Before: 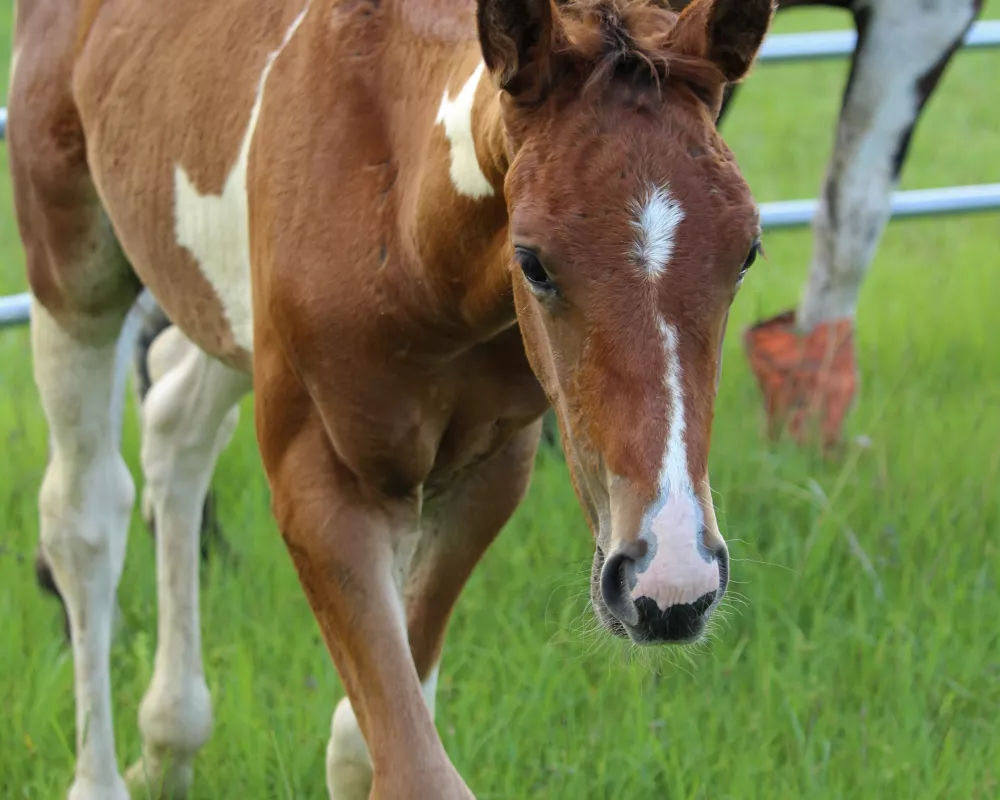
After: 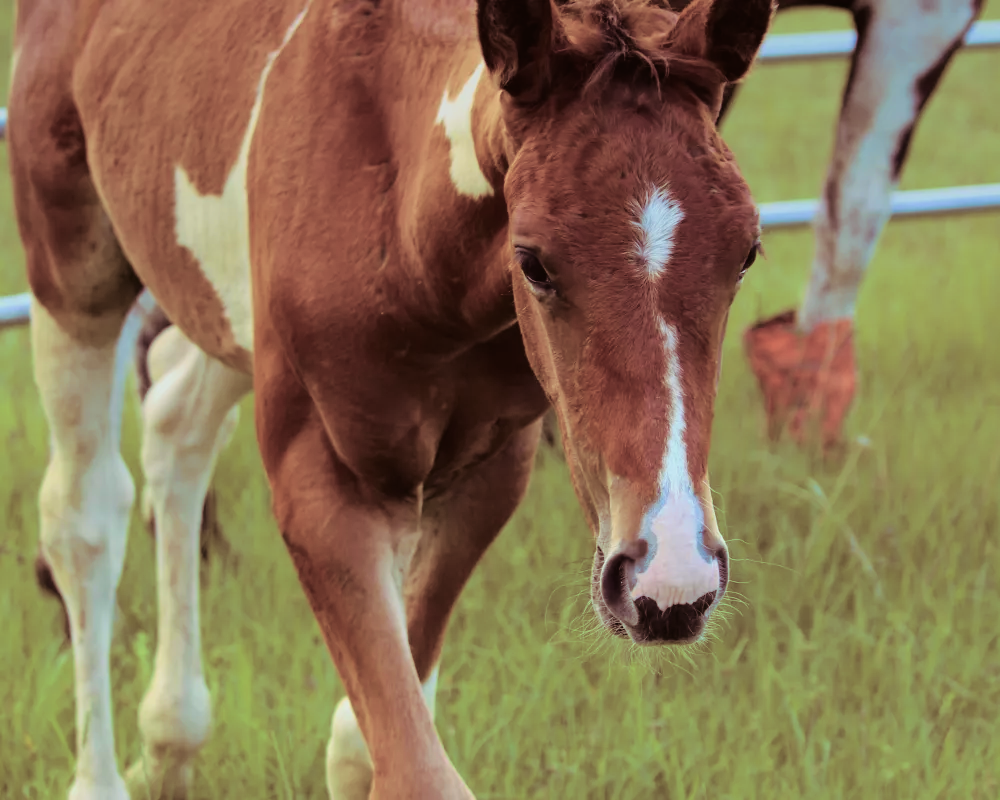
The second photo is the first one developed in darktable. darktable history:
tone curve: curves: ch0 [(0, 0.021) (0.049, 0.044) (0.152, 0.14) (0.328, 0.377) (0.473, 0.543) (0.641, 0.705) (0.868, 0.887) (1, 0.969)]; ch1 [(0, 0) (0.322, 0.328) (0.43, 0.425) (0.474, 0.466) (0.502, 0.503) (0.522, 0.526) (0.564, 0.591) (0.602, 0.632) (0.677, 0.701) (0.859, 0.885) (1, 1)]; ch2 [(0, 0) (0.33, 0.301) (0.447, 0.44) (0.487, 0.496) (0.502, 0.516) (0.535, 0.554) (0.565, 0.598) (0.618, 0.629) (1, 1)], color space Lab, independent channels, preserve colors none
color contrast: green-magenta contrast 0.84, blue-yellow contrast 0.86
split-toning: highlights › hue 180°
shadows and highlights: radius 125.46, shadows 30.51, highlights -30.51, low approximation 0.01, soften with gaussian
graduated density: on, module defaults
velvia: on, module defaults
